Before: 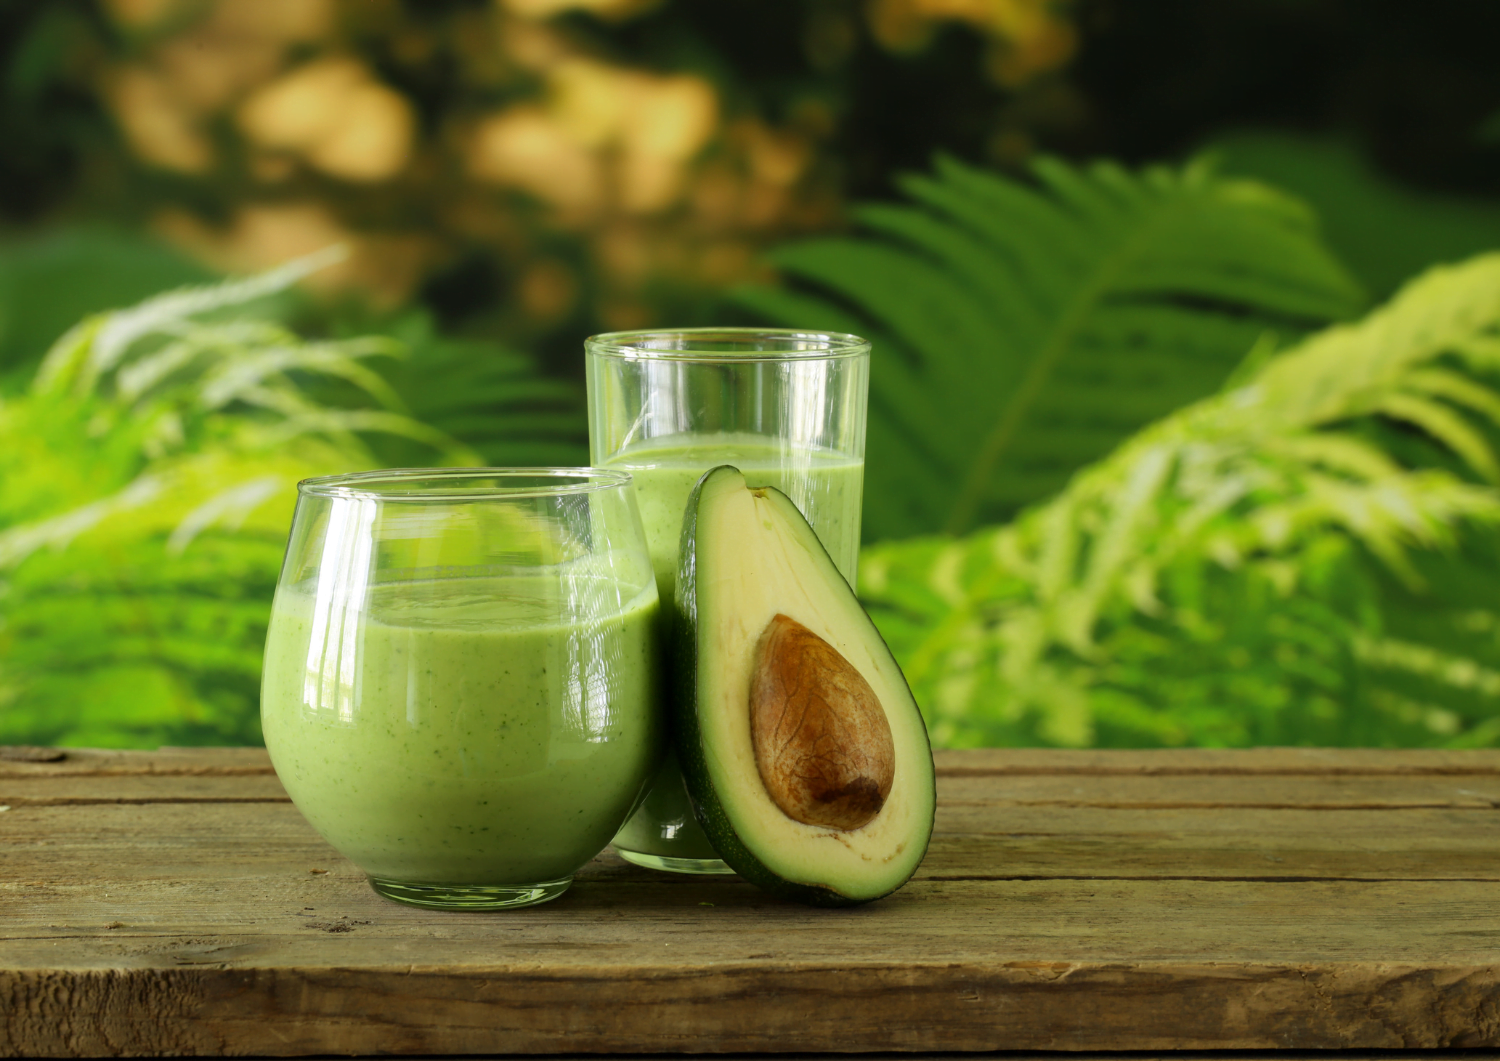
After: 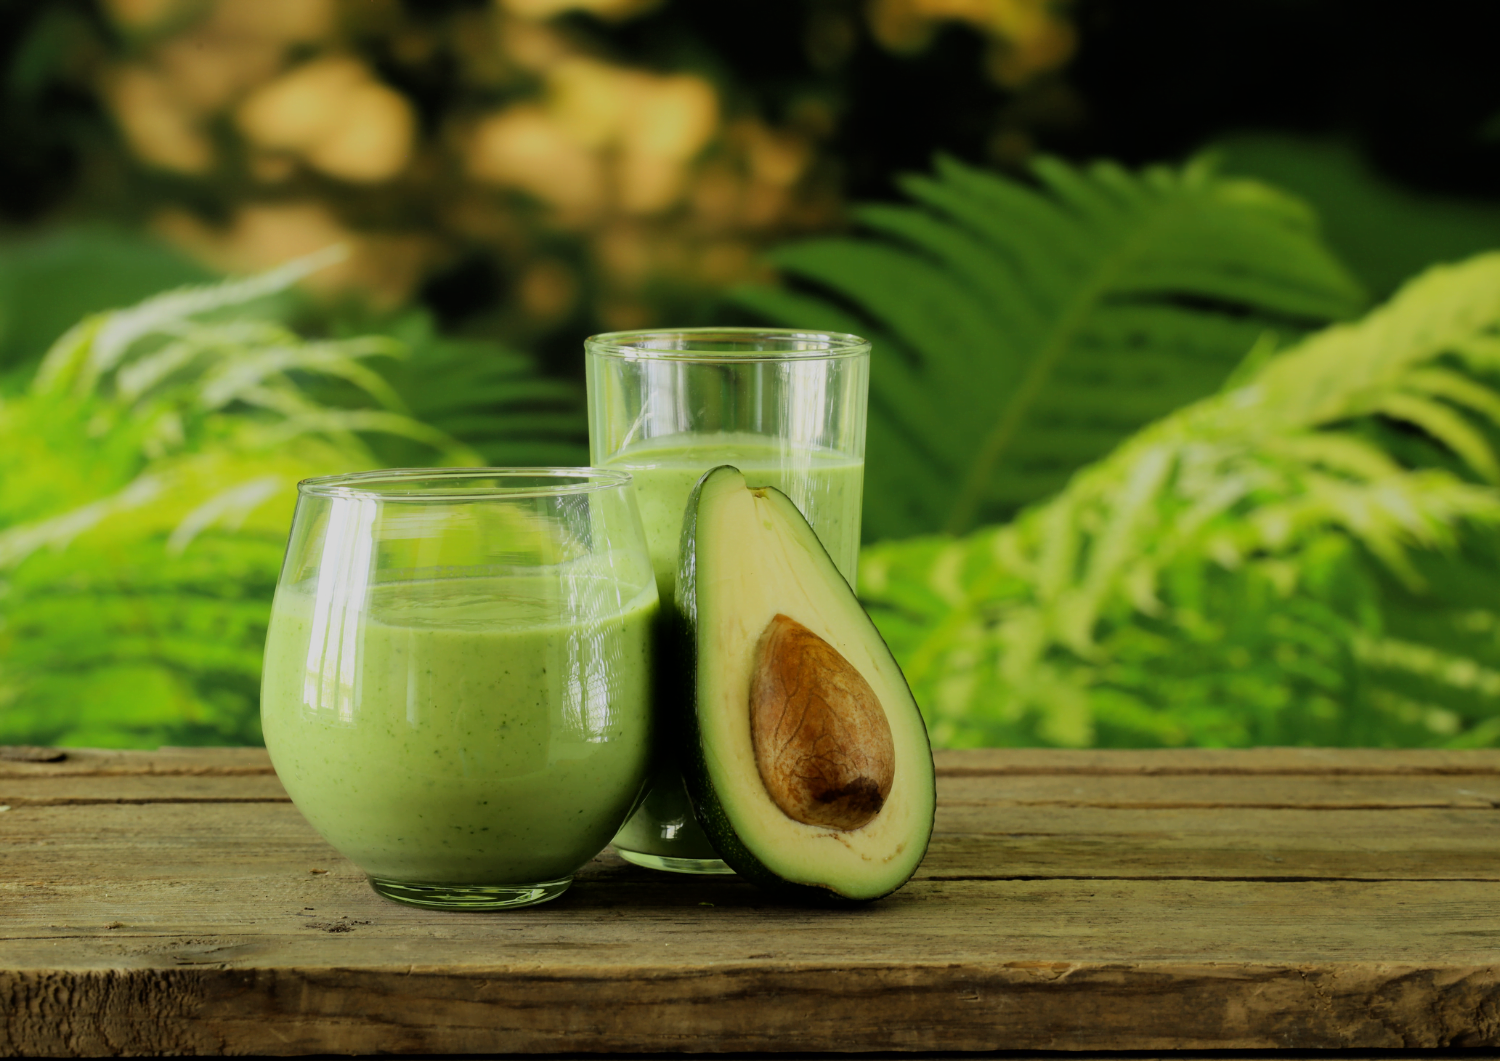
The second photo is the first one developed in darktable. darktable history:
filmic rgb: black relative exposure -7.65 EV, white relative exposure 4.56 EV, hardness 3.61, contrast 1.052, color science v6 (2022)
